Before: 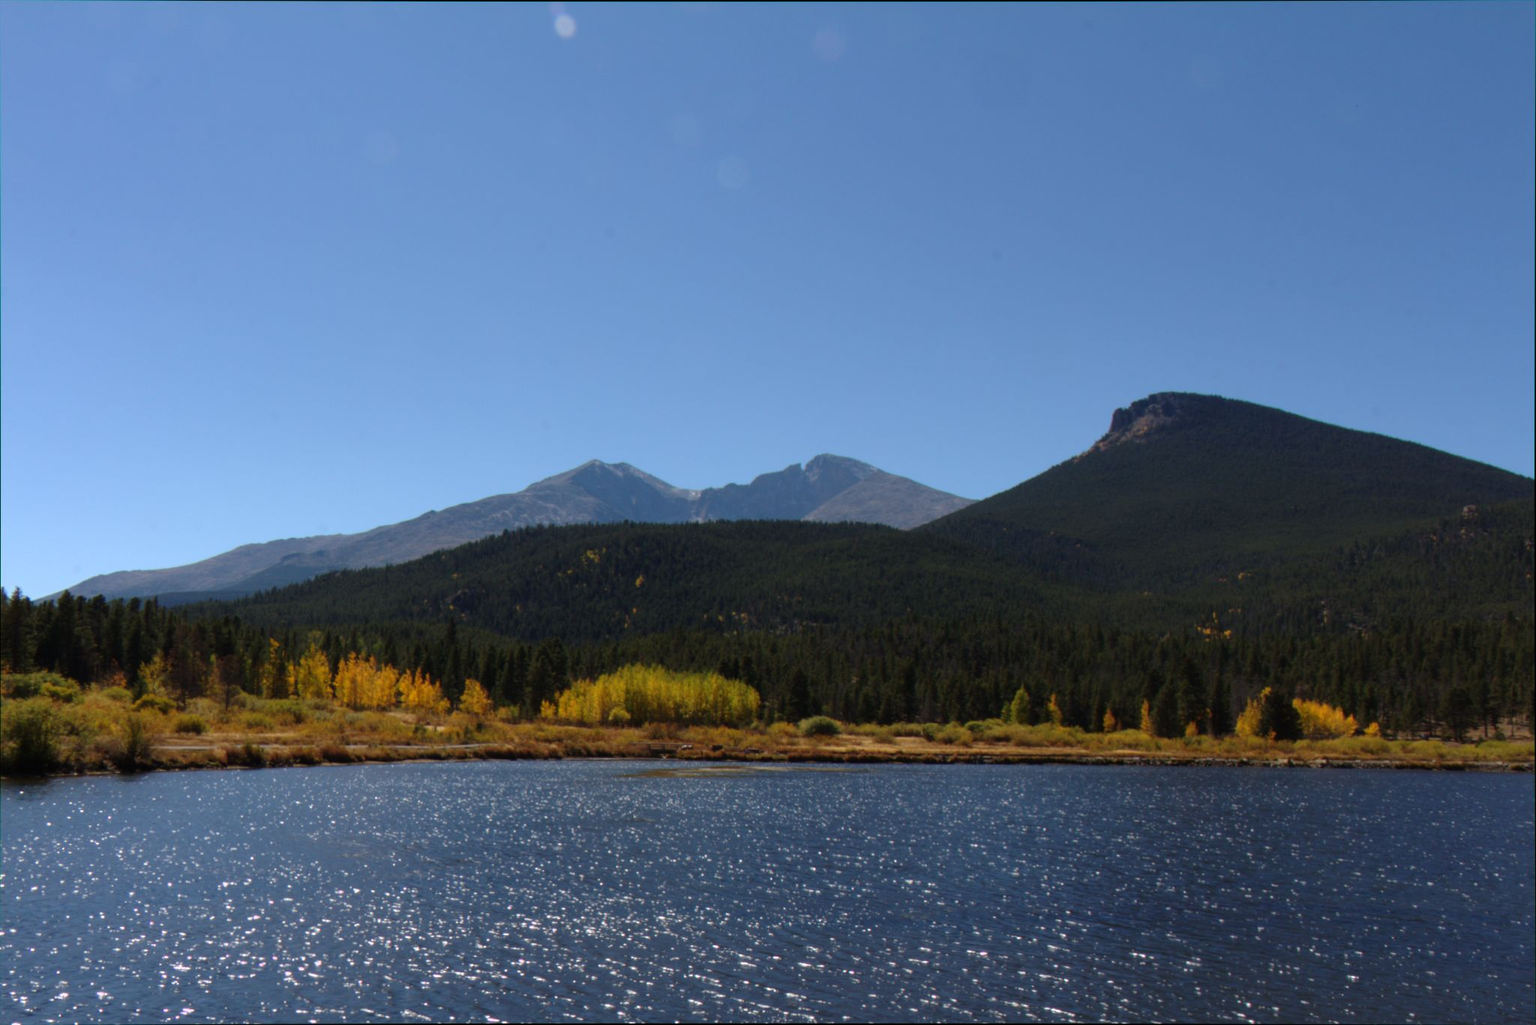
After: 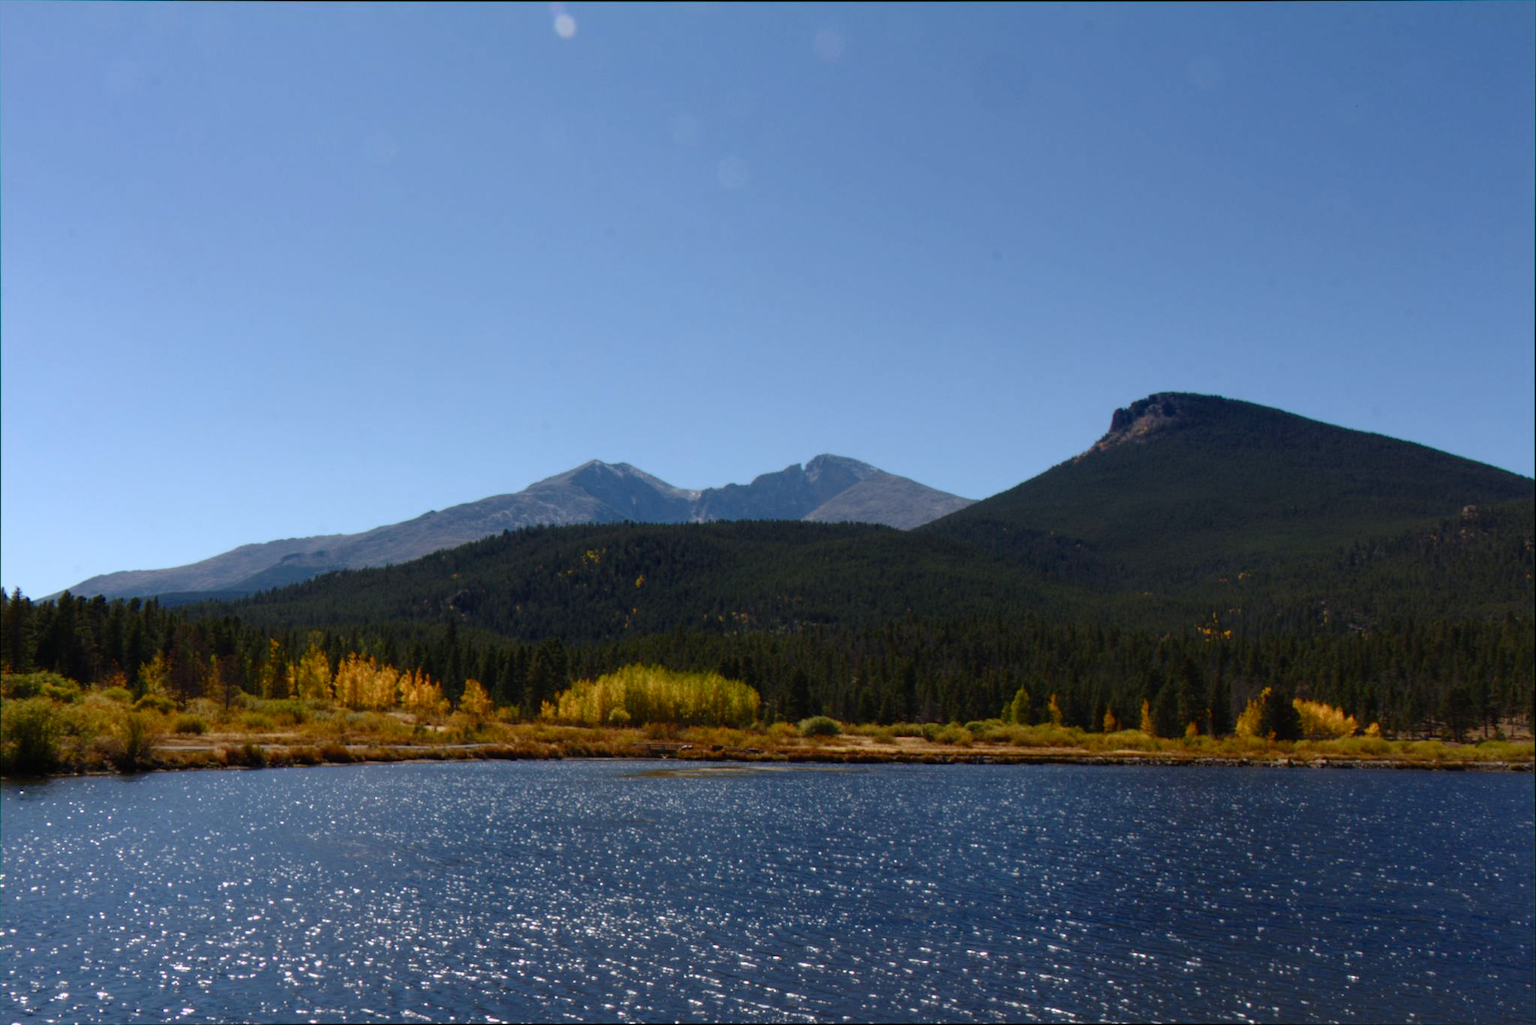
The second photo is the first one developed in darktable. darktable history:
color balance rgb: perceptual saturation grading › global saturation 0.998%, perceptual saturation grading › highlights -19.863%, perceptual saturation grading › shadows 19.146%, saturation formula JzAzBz (2021)
